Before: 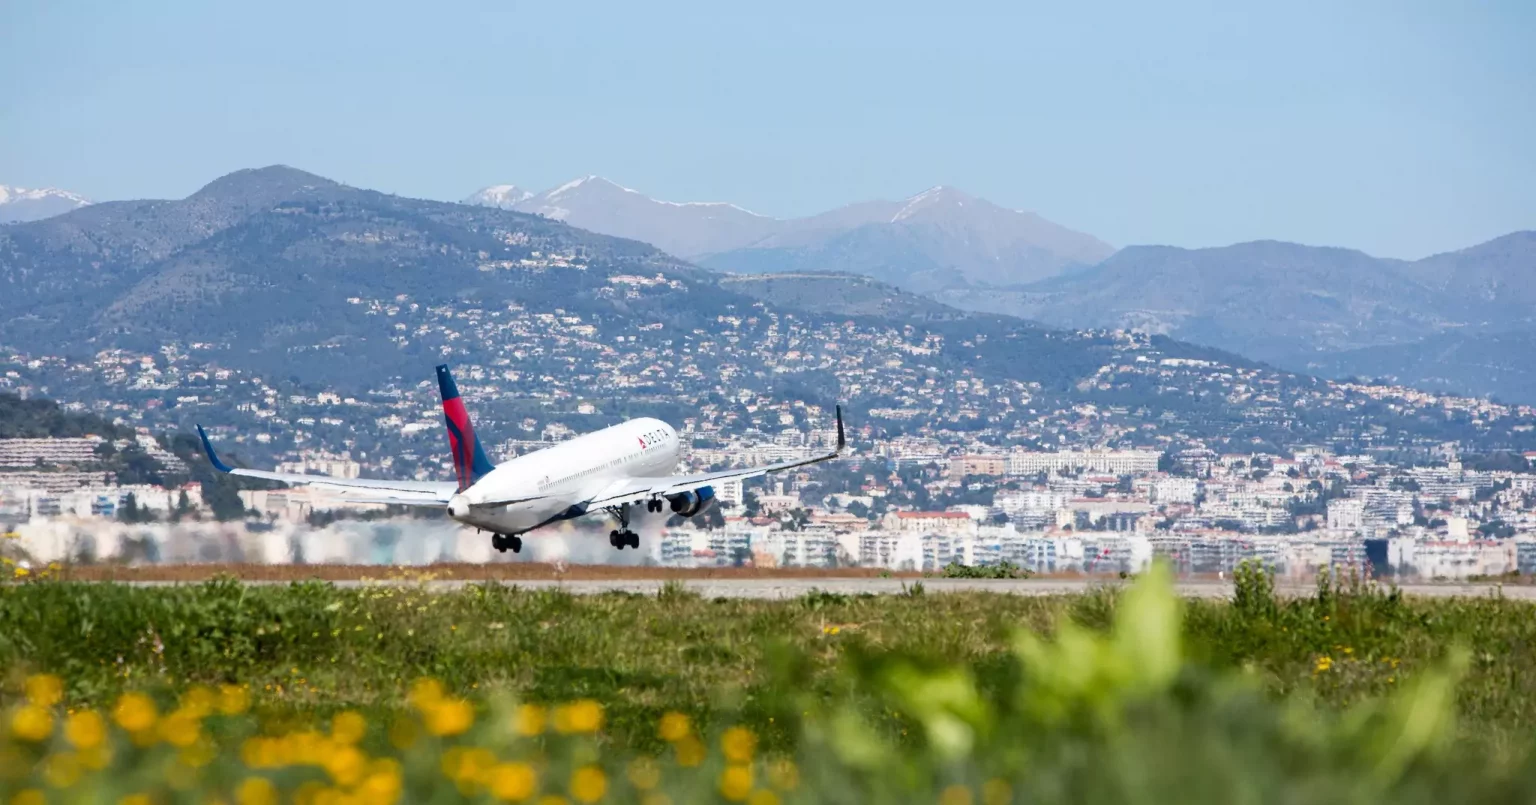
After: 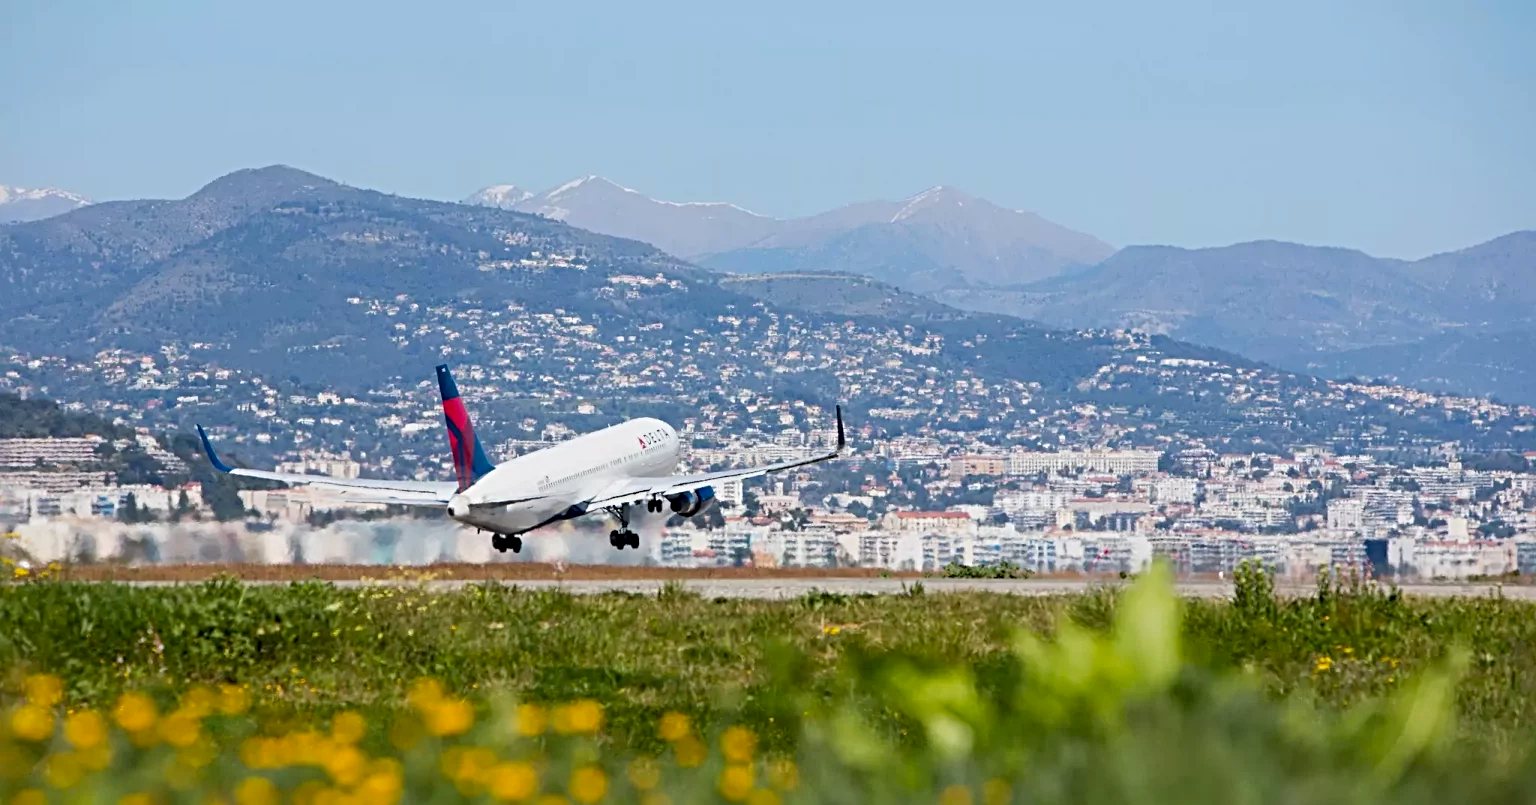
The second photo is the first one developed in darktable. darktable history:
color balance rgb: perceptual saturation grading › global saturation 10.215%, contrast -9.505%
sharpen: radius 3.991
